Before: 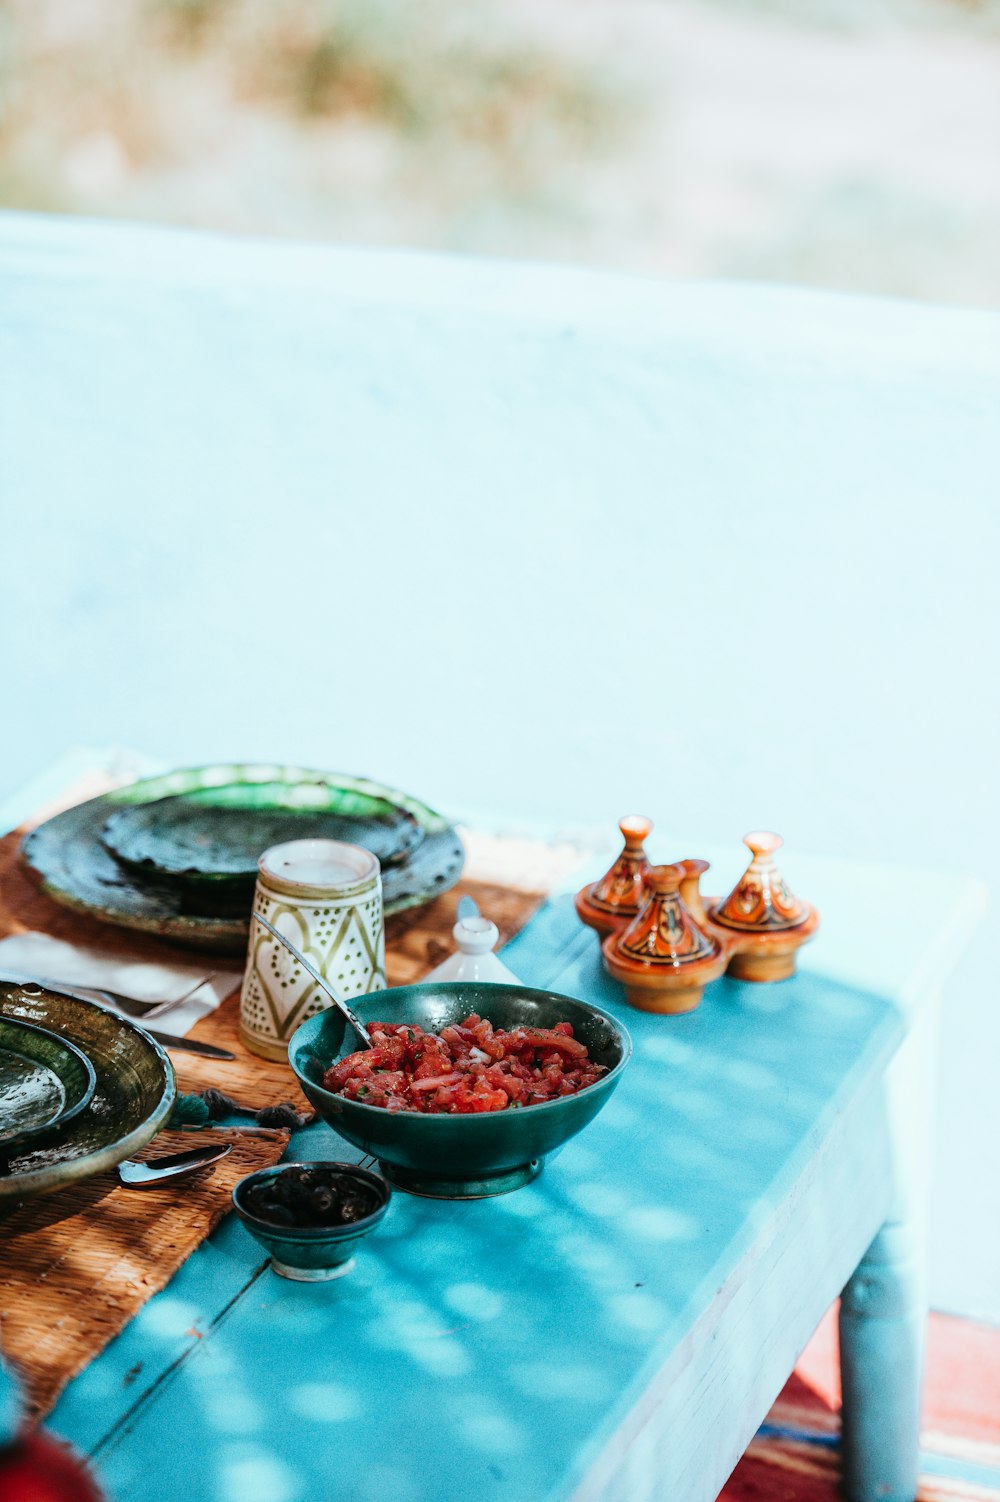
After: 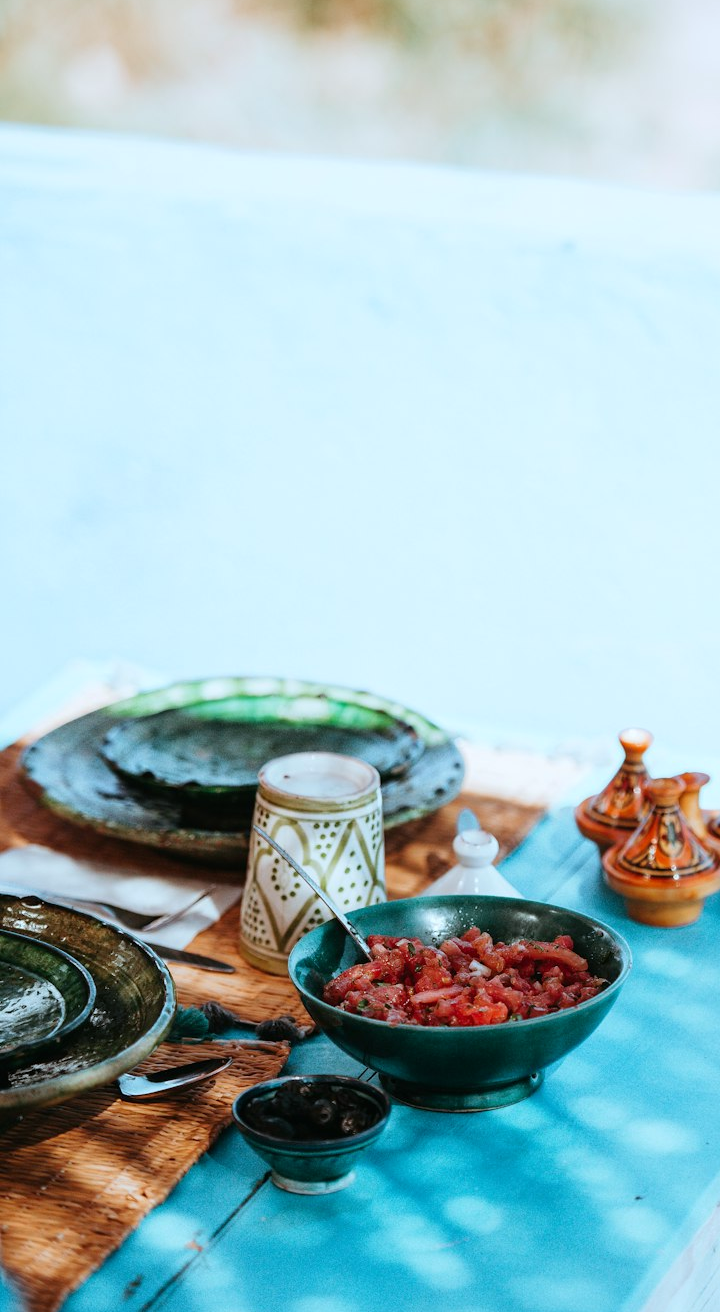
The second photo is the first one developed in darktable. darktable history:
crop: top 5.803%, right 27.864%, bottom 5.804%
white balance: red 0.976, blue 1.04
